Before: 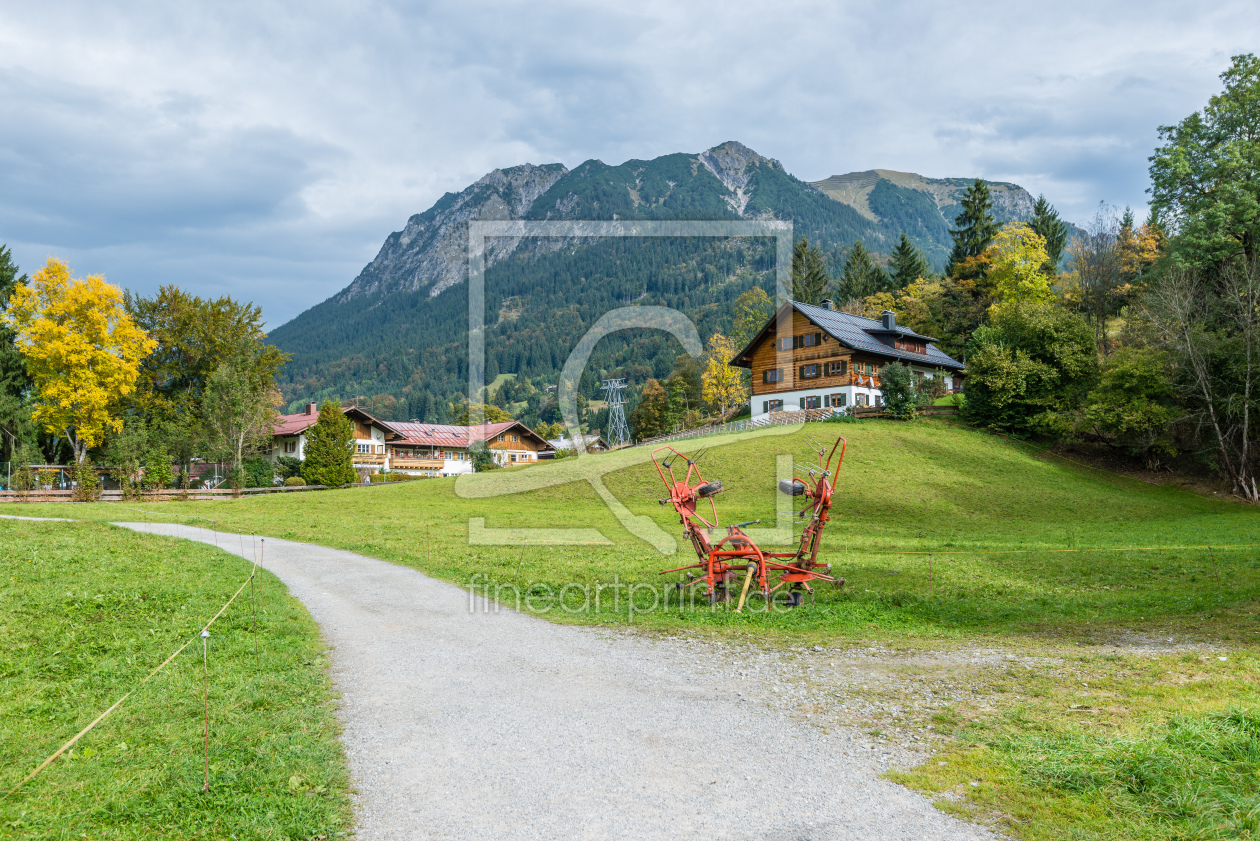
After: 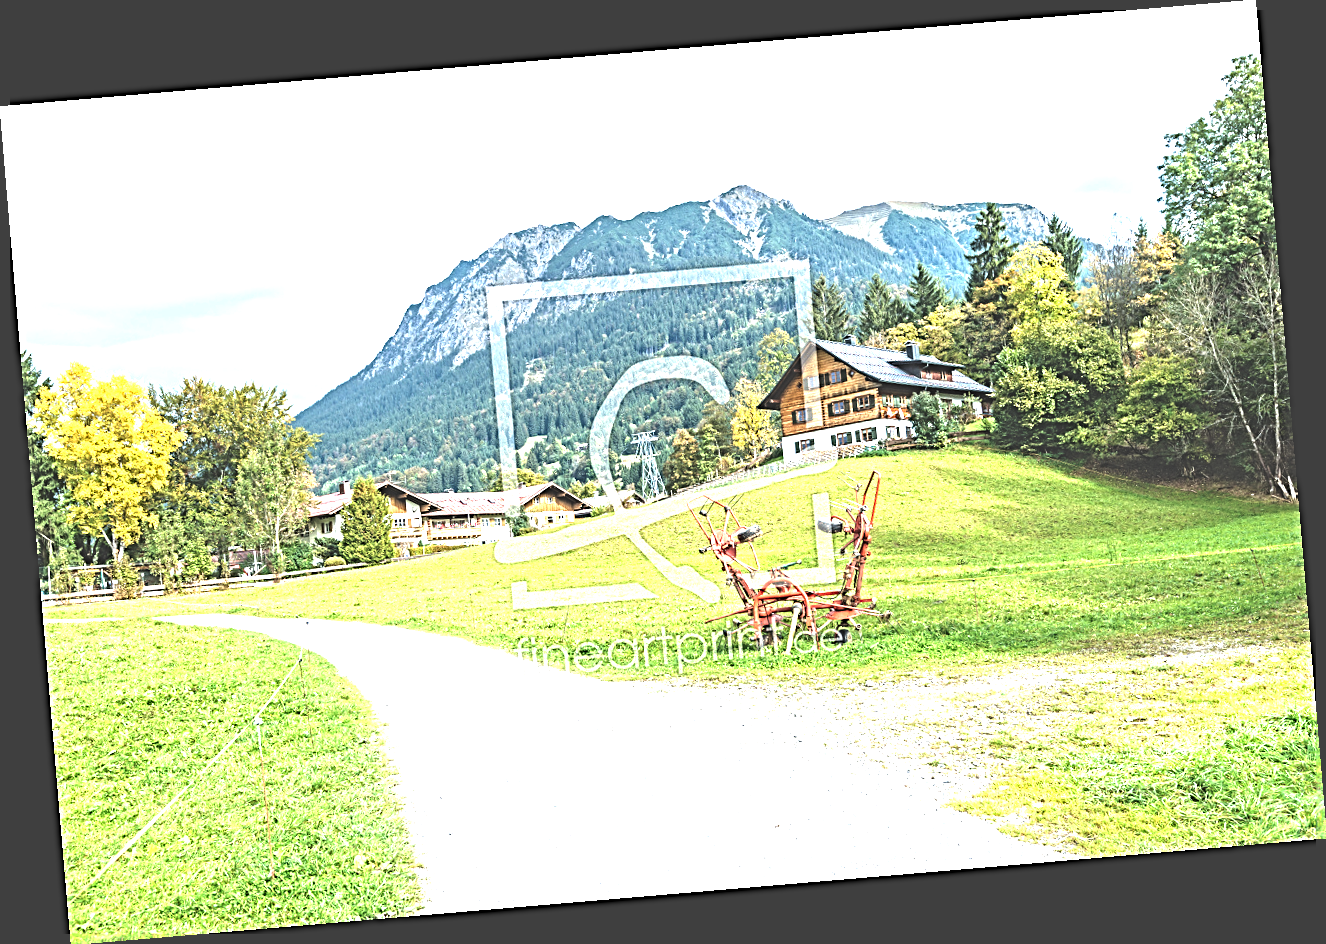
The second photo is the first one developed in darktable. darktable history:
rotate and perspective: rotation -4.86°, automatic cropping off
sharpen: radius 3.69, amount 0.928
tone equalizer: -8 EV -0.417 EV, -7 EV -0.389 EV, -6 EV -0.333 EV, -5 EV -0.222 EV, -3 EV 0.222 EV, -2 EV 0.333 EV, -1 EV 0.389 EV, +0 EV 0.417 EV, edges refinement/feathering 500, mask exposure compensation -1.57 EV, preserve details no
exposure: black level correction -0.023, exposure 1.397 EV, compensate highlight preservation false
